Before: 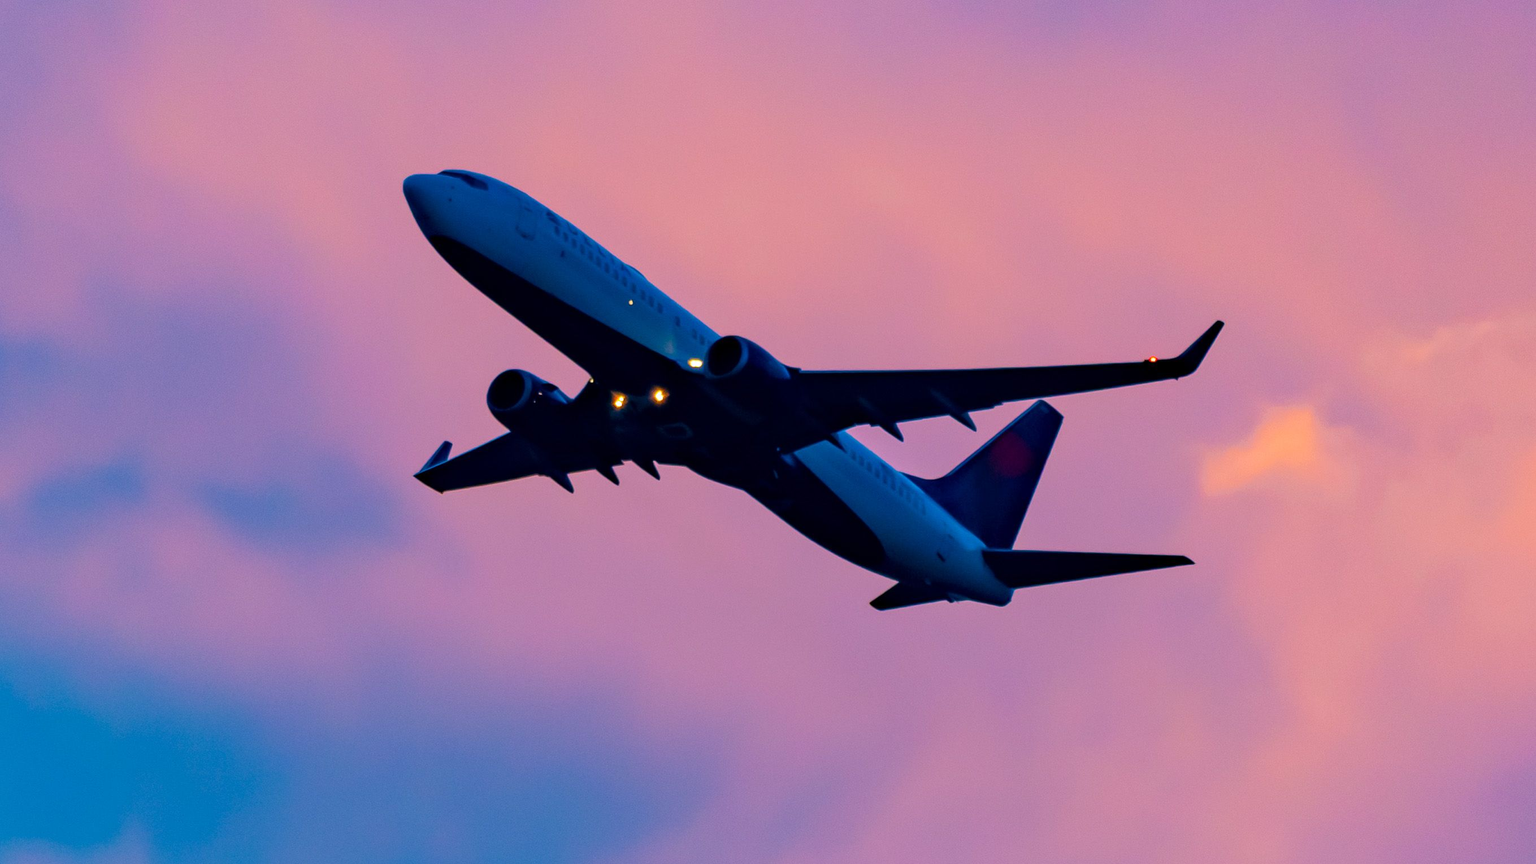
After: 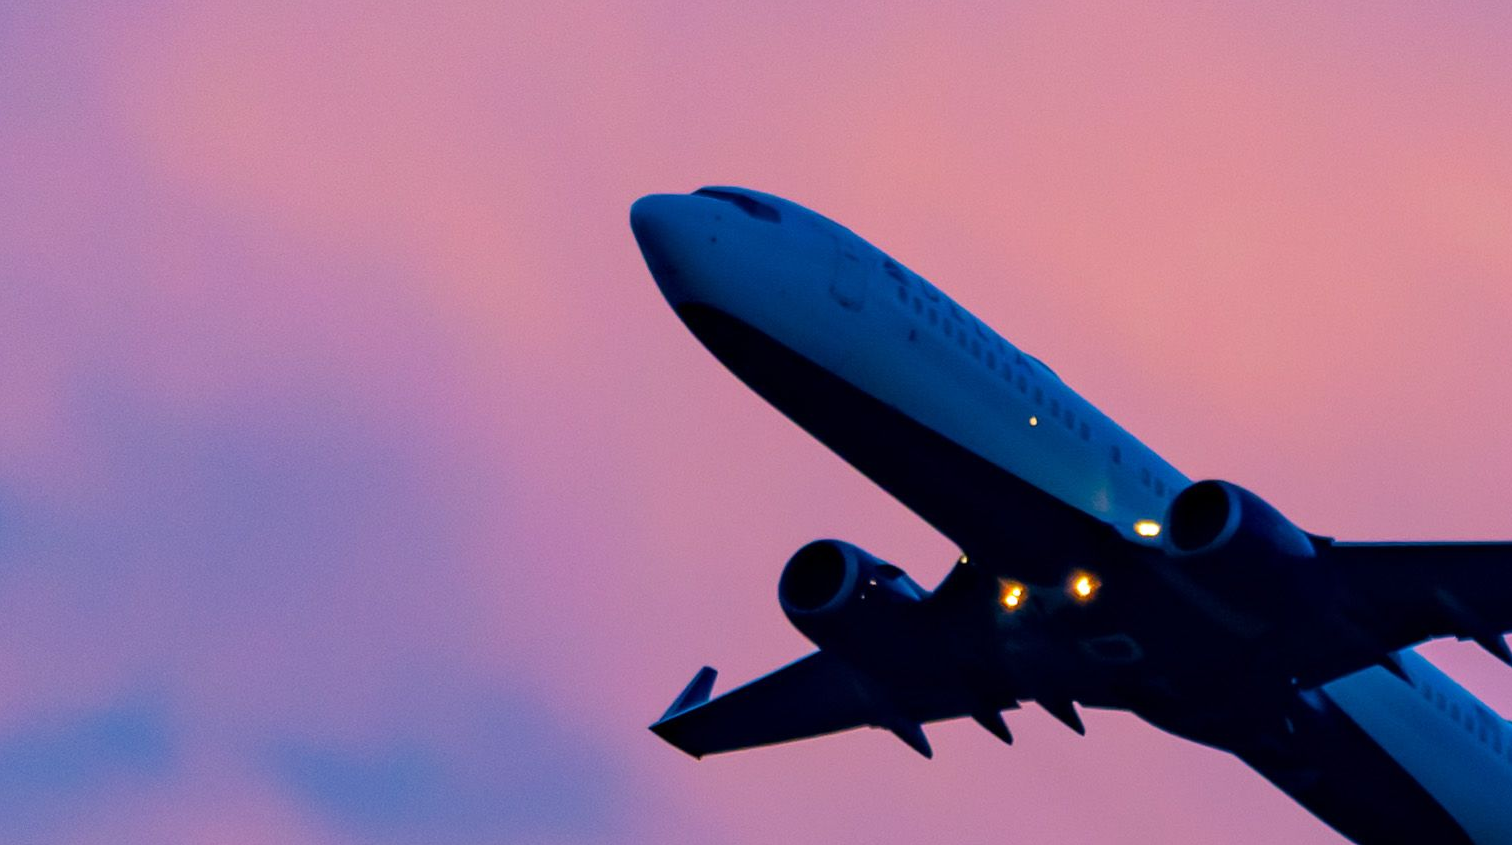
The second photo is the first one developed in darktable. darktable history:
crop and rotate: left 3.064%, top 7.533%, right 41.285%, bottom 37.147%
tone equalizer: edges refinement/feathering 500, mask exposure compensation -1.57 EV, preserve details no
